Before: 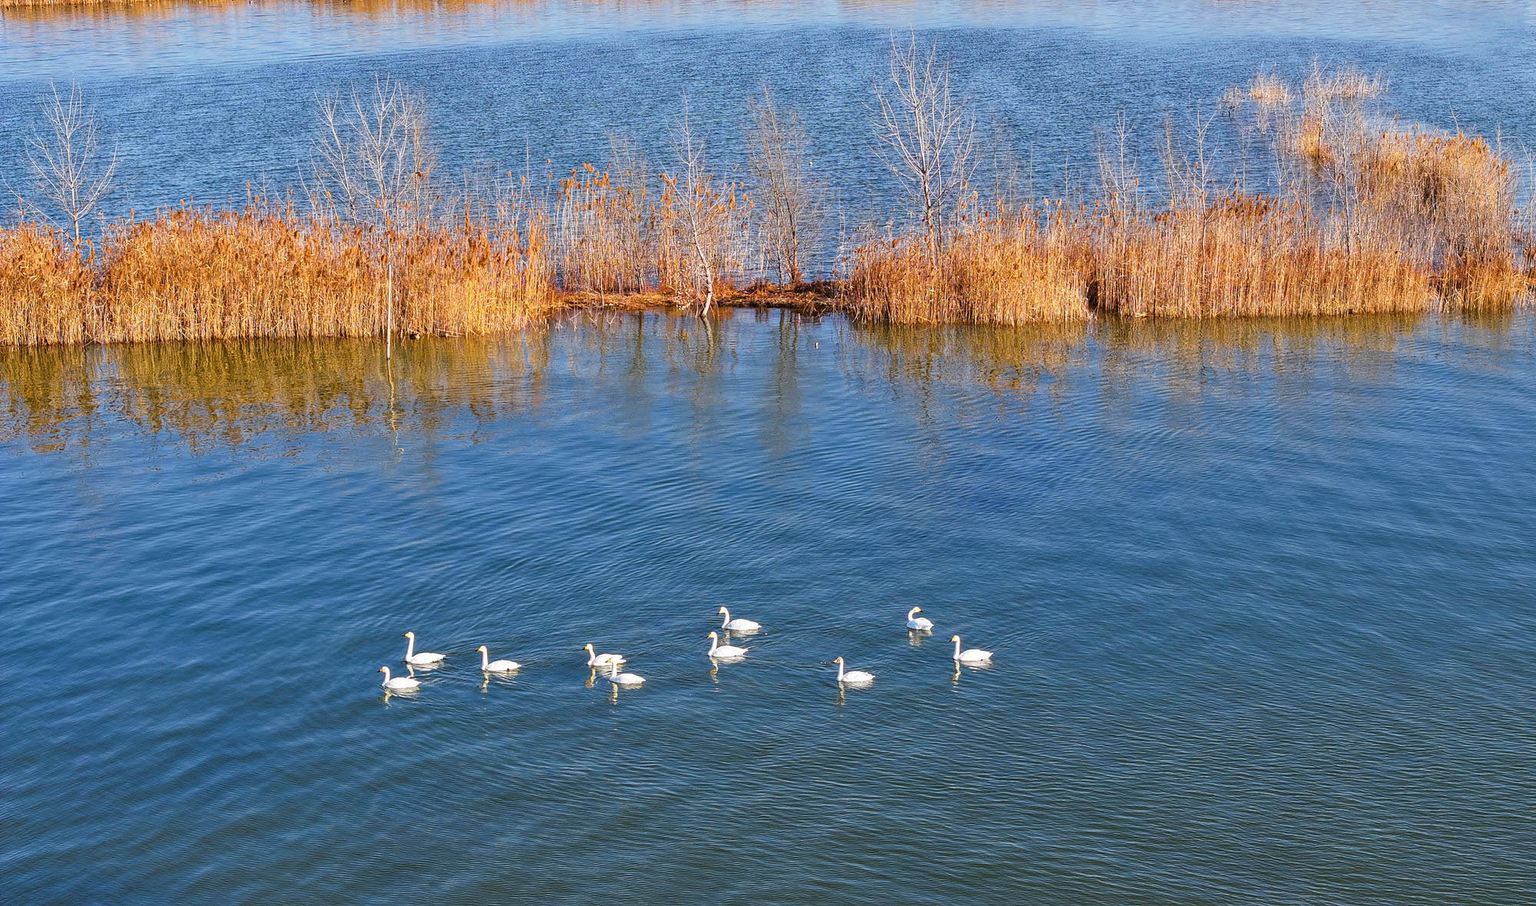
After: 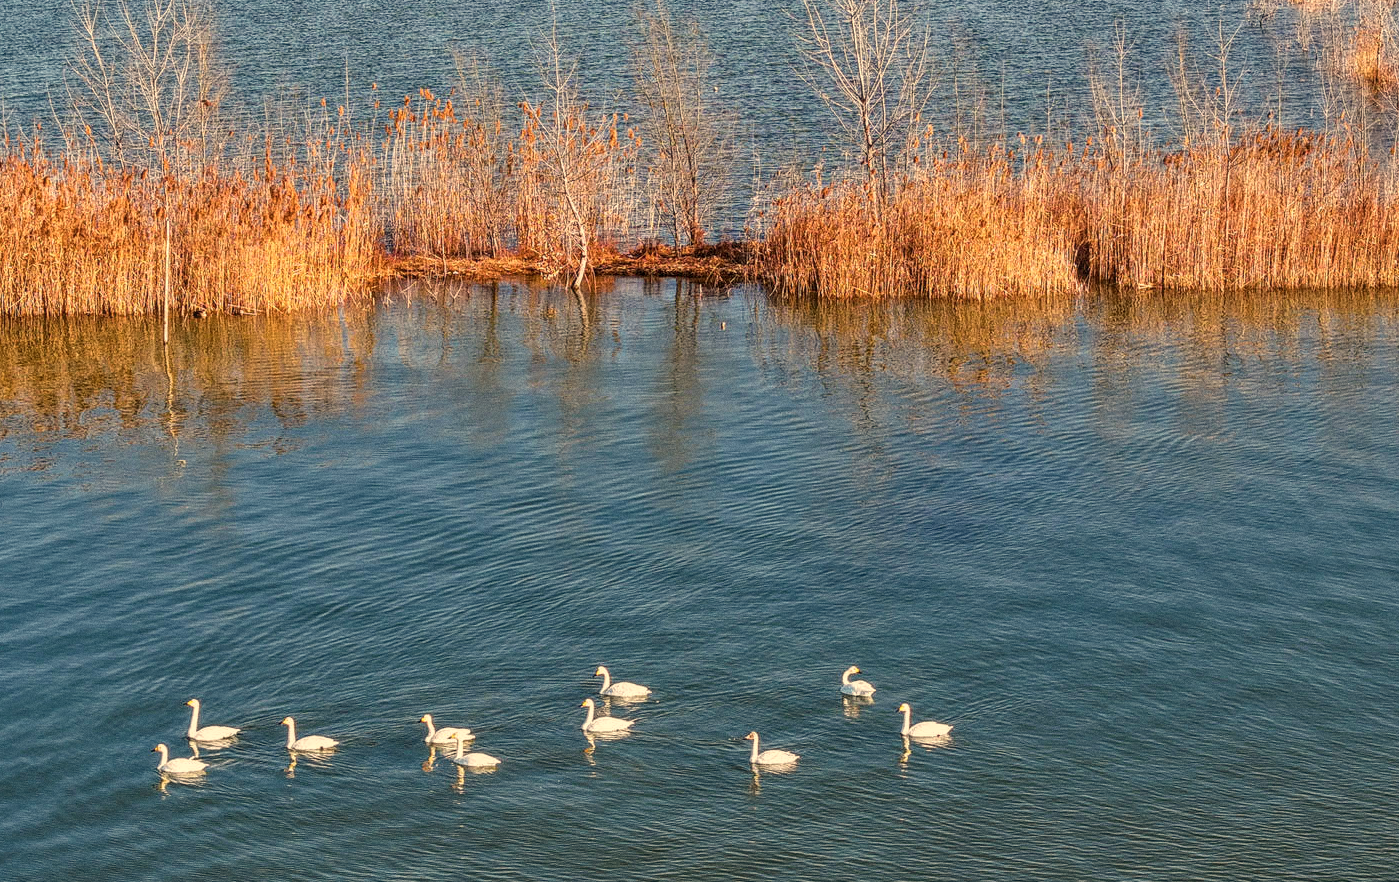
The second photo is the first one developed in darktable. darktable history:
white balance: red 1.138, green 0.996, blue 0.812
local contrast: on, module defaults
grain: on, module defaults
contrast brightness saturation: contrast -0.08, brightness -0.04, saturation -0.11
crop and rotate: left 17.046%, top 10.659%, right 12.989%, bottom 14.553%
